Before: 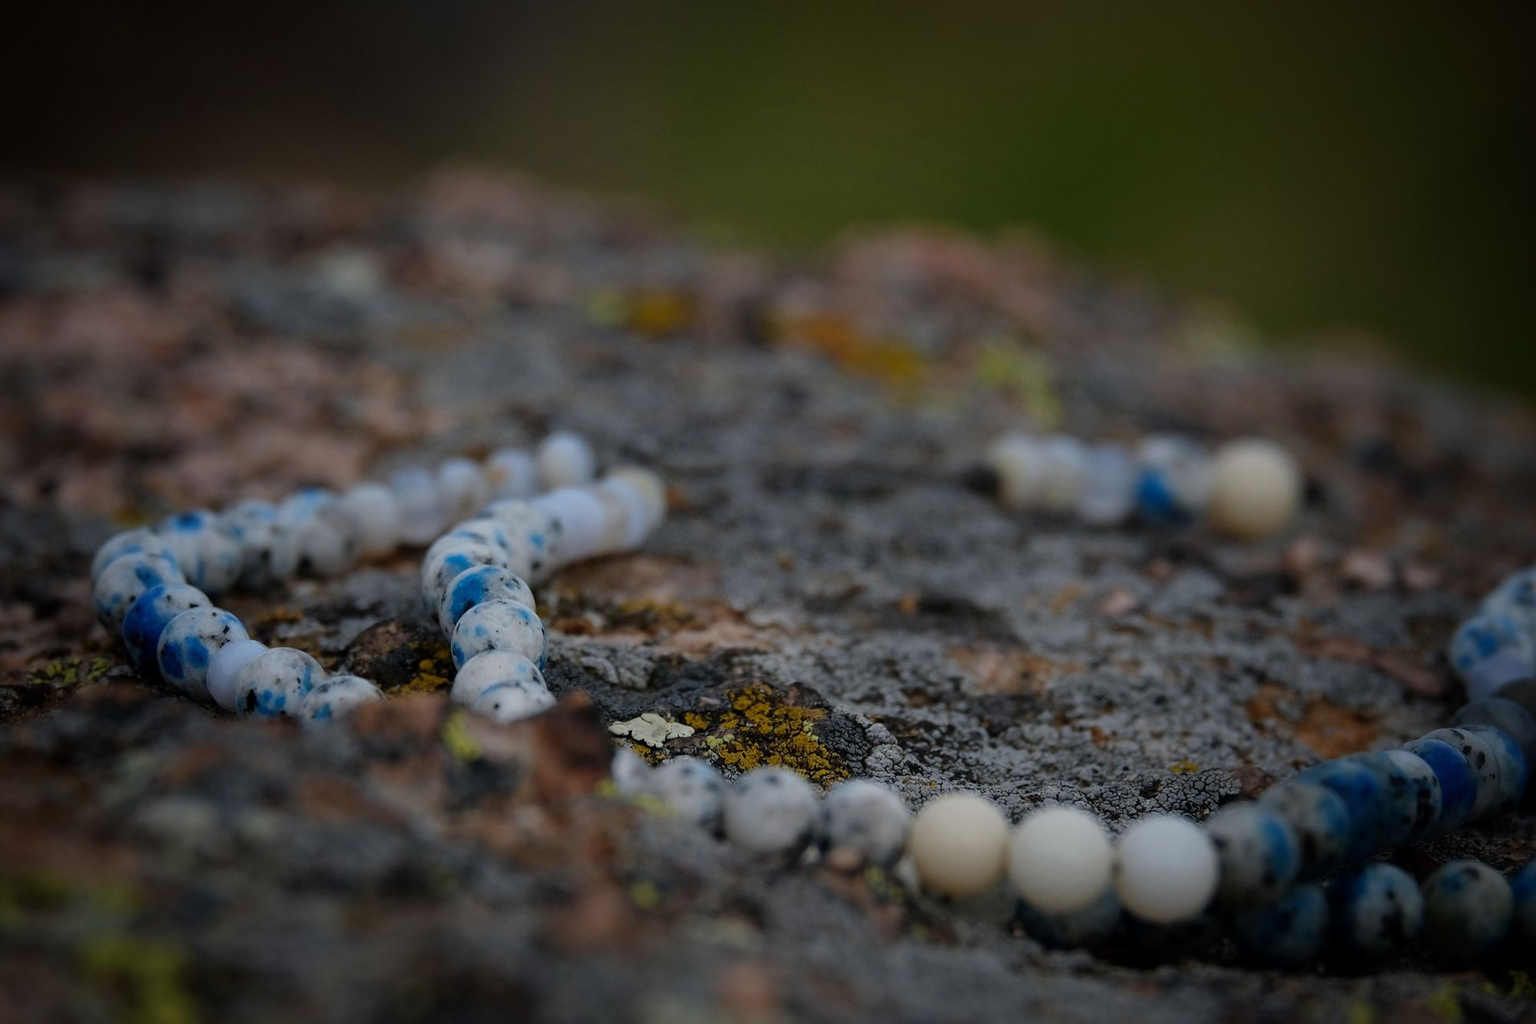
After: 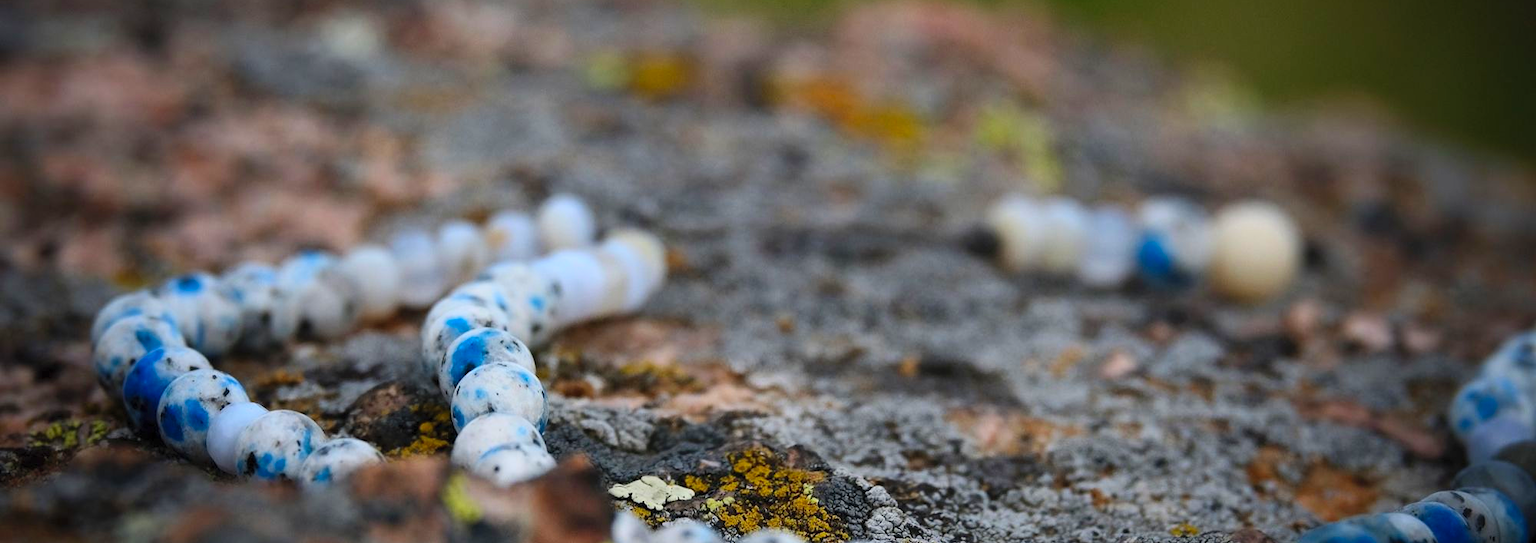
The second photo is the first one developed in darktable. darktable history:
crop and rotate: top 23.246%, bottom 23.585%
contrast brightness saturation: contrast 0.241, brightness 0.263, saturation 0.373
exposure: exposure 0.299 EV, compensate highlight preservation false
